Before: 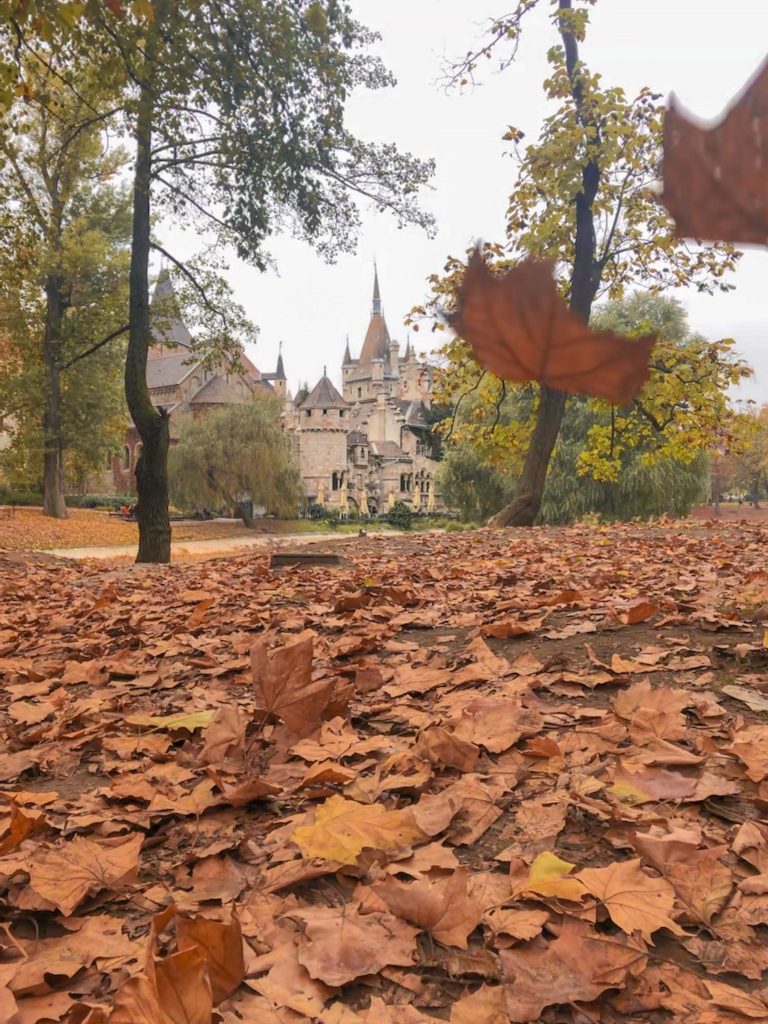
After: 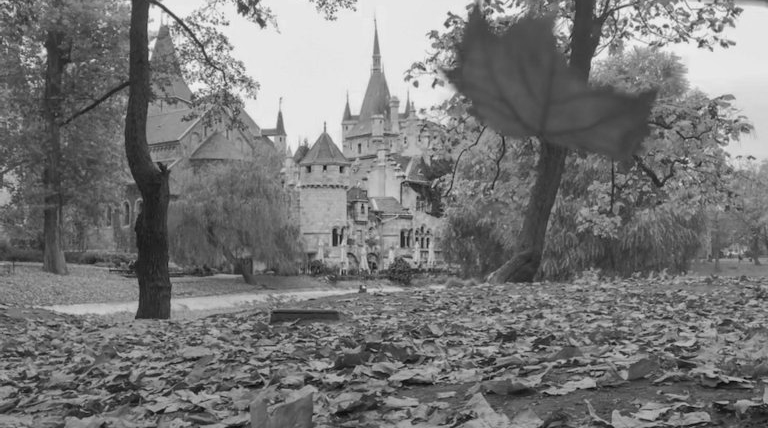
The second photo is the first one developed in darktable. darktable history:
crop and rotate: top 23.84%, bottom 34.294%
monochrome: a -74.22, b 78.2
